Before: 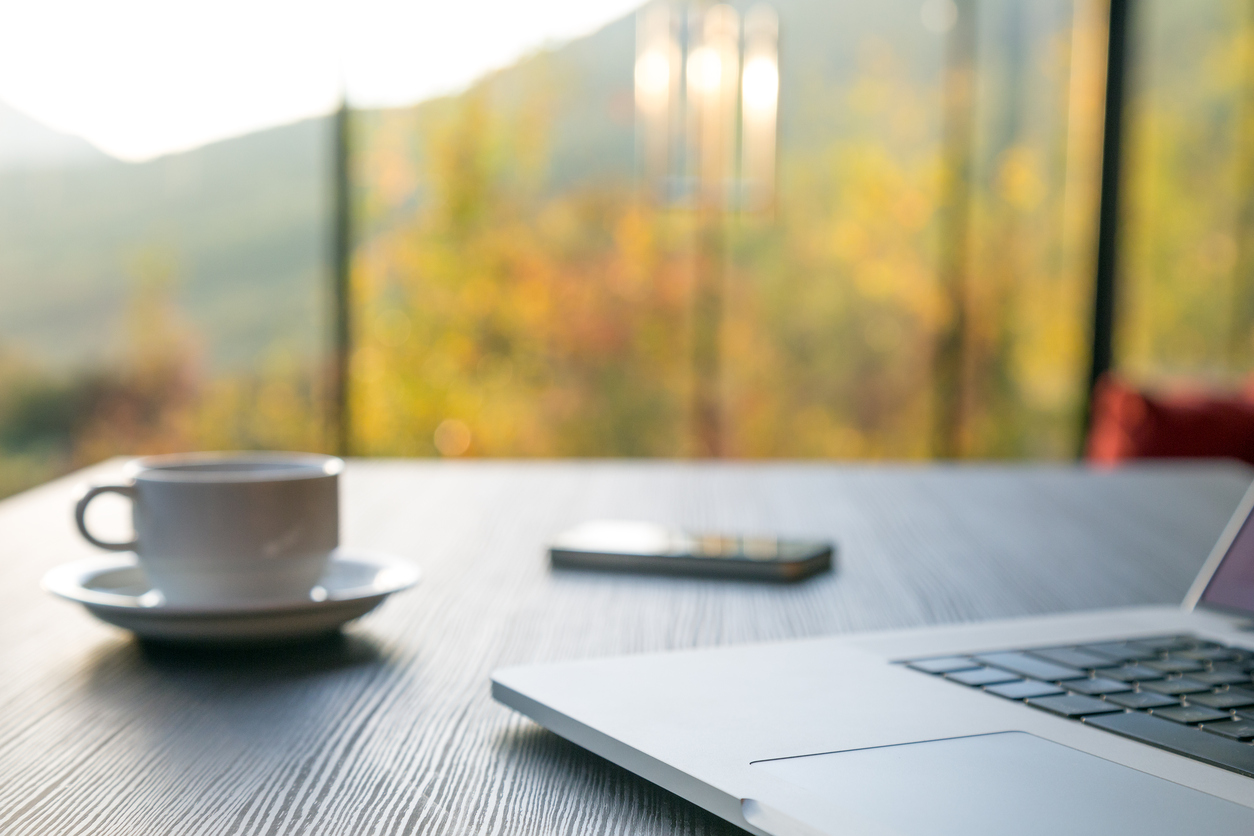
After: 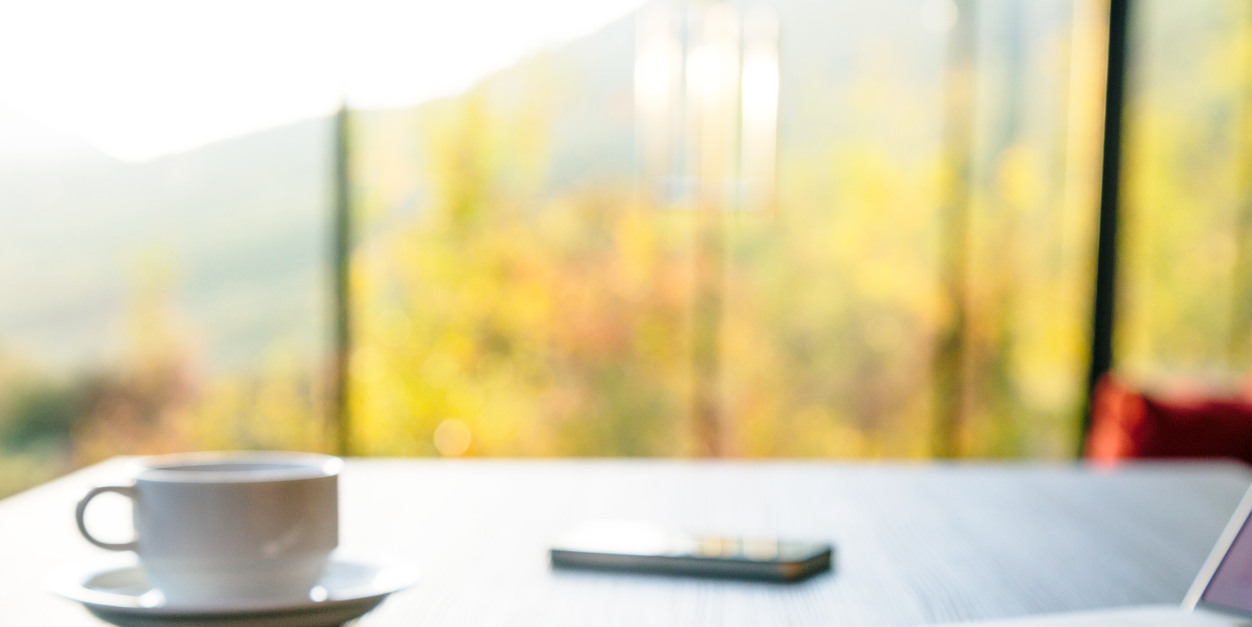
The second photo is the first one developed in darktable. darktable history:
base curve: curves: ch0 [(0, 0) (0.028, 0.03) (0.121, 0.232) (0.46, 0.748) (0.859, 0.968) (1, 1)], preserve colors none
crop: bottom 24.967%
